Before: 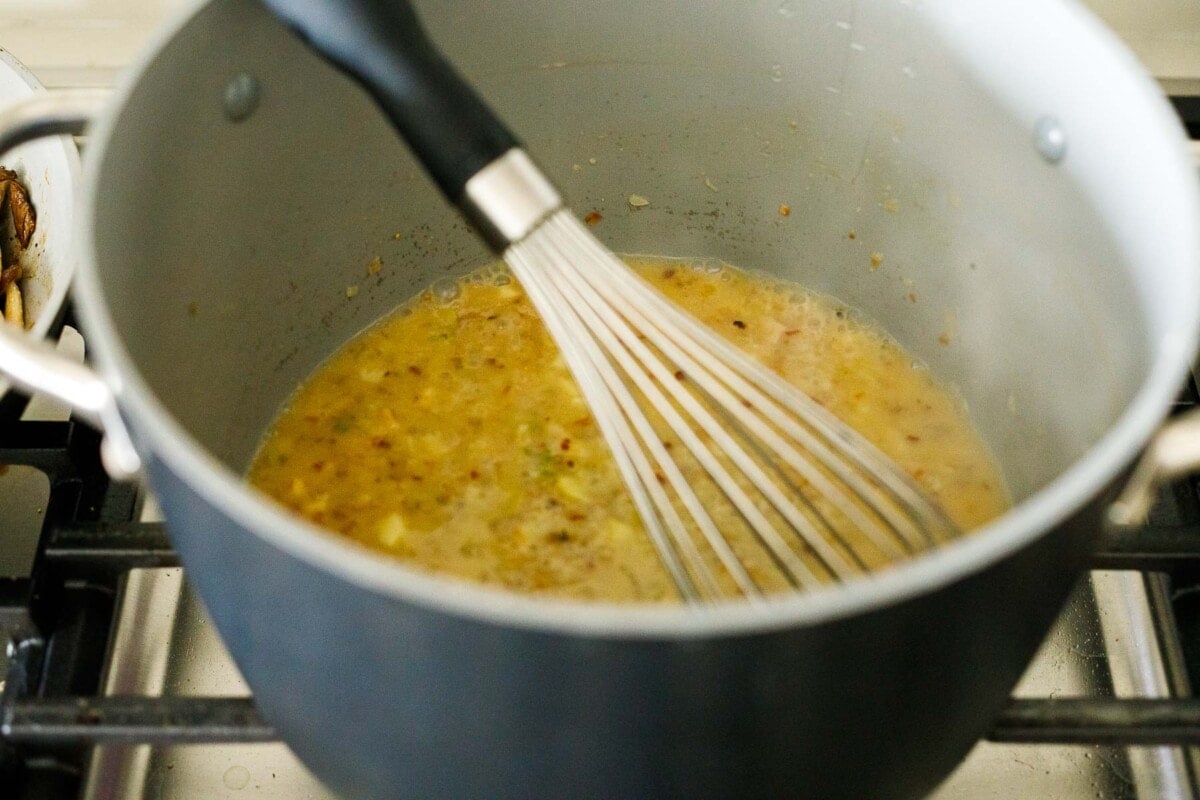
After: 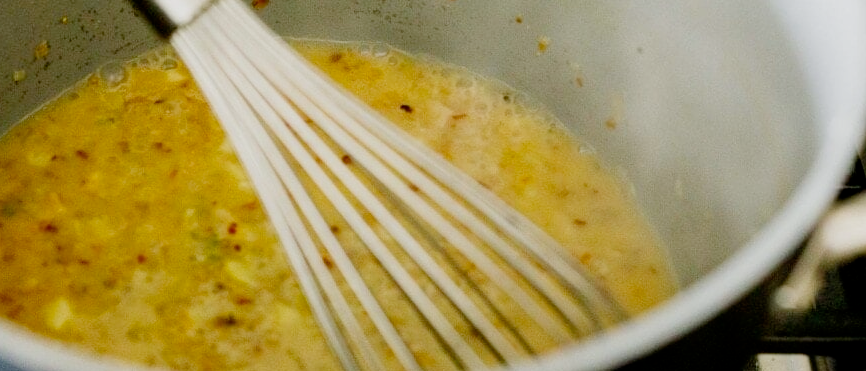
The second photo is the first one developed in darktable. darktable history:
crop and rotate: left 27.773%, top 27.217%, bottom 26.309%
filmic rgb: black relative exposure -7.74 EV, white relative exposure 4.36 EV, target black luminance 0%, hardness 3.75, latitude 50.83%, contrast 1.067, highlights saturation mix 9.47%, shadows ↔ highlights balance -0.28%, add noise in highlights 0.002, preserve chrominance no, color science v3 (2019), use custom middle-gray values true, iterations of high-quality reconstruction 0, contrast in highlights soft
